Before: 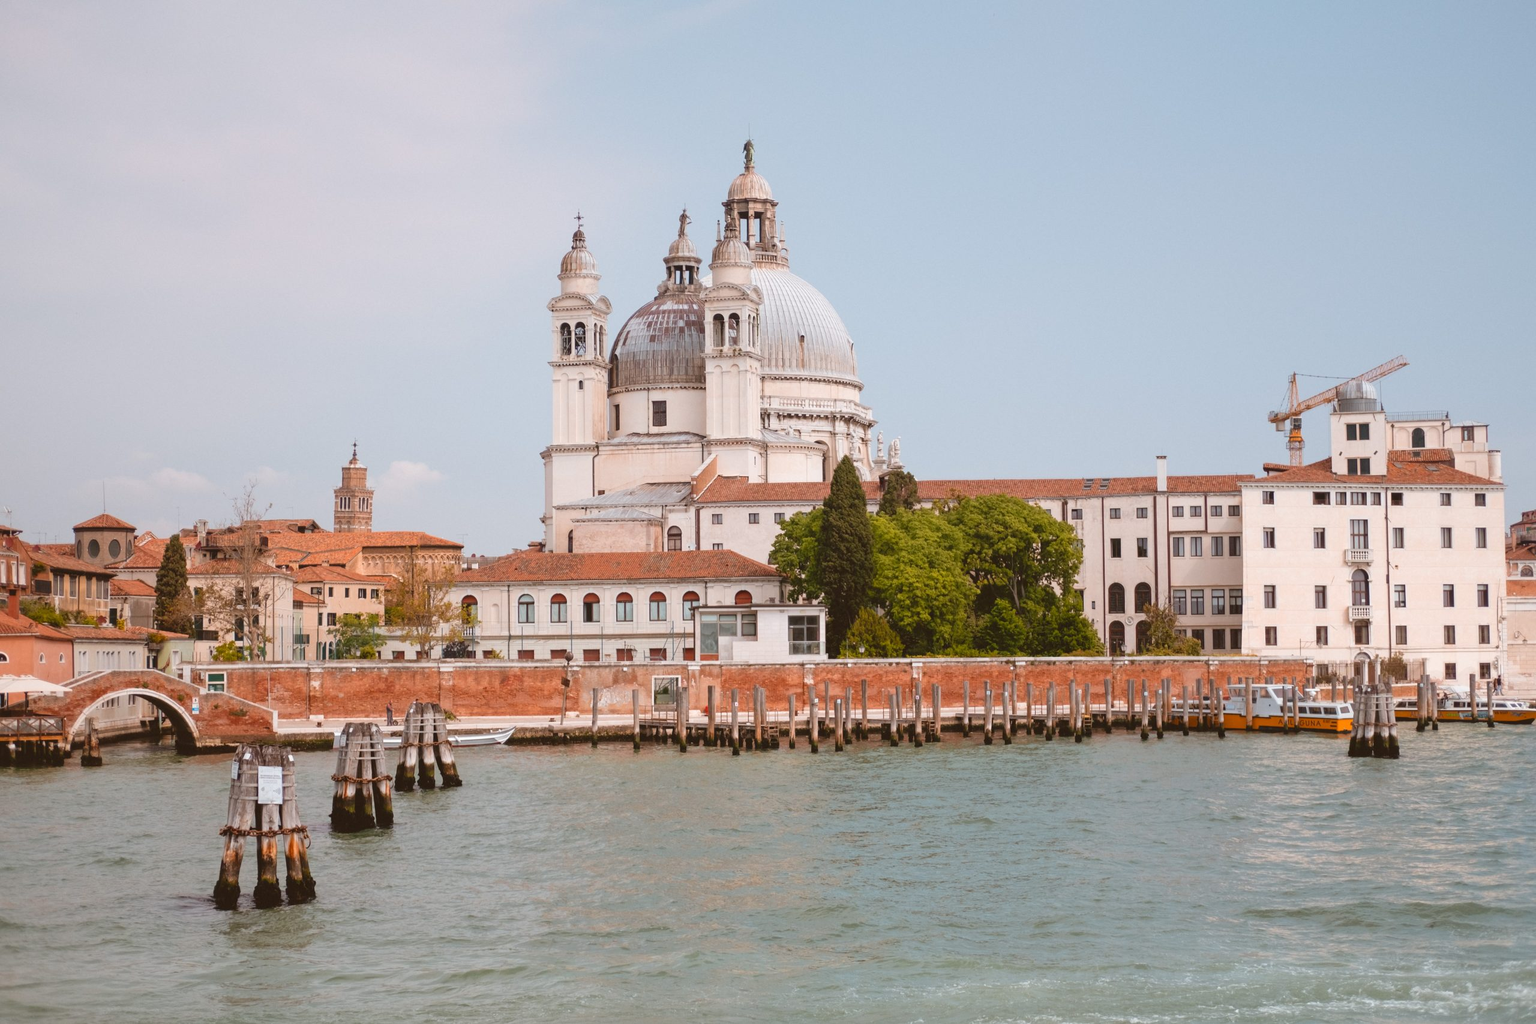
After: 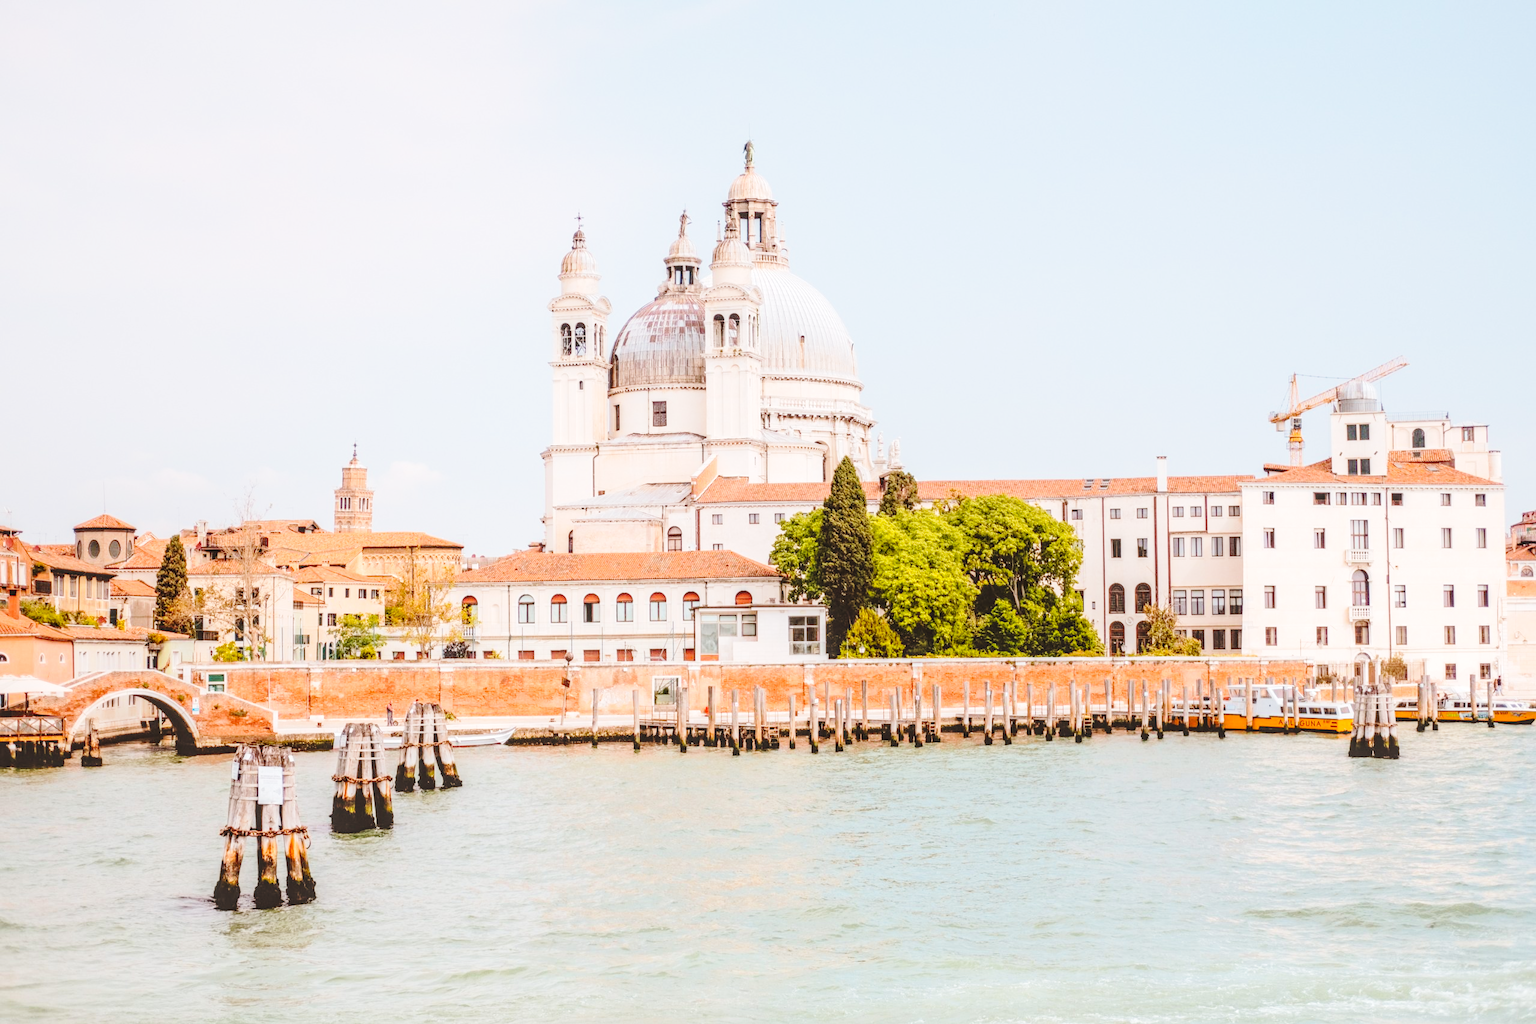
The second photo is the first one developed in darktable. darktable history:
base curve: curves: ch0 [(0, 0) (0.036, 0.025) (0.121, 0.166) (0.206, 0.329) (0.605, 0.79) (1, 1)], preserve colors none
local contrast: highlights 1%, shadows 3%, detail 133%
tone equalizer: -7 EV 0.145 EV, -6 EV 0.597 EV, -5 EV 1.17 EV, -4 EV 1.29 EV, -3 EV 1.14 EV, -2 EV 0.6 EV, -1 EV 0.162 EV, edges refinement/feathering 500, mask exposure compensation -1.57 EV, preserve details no
